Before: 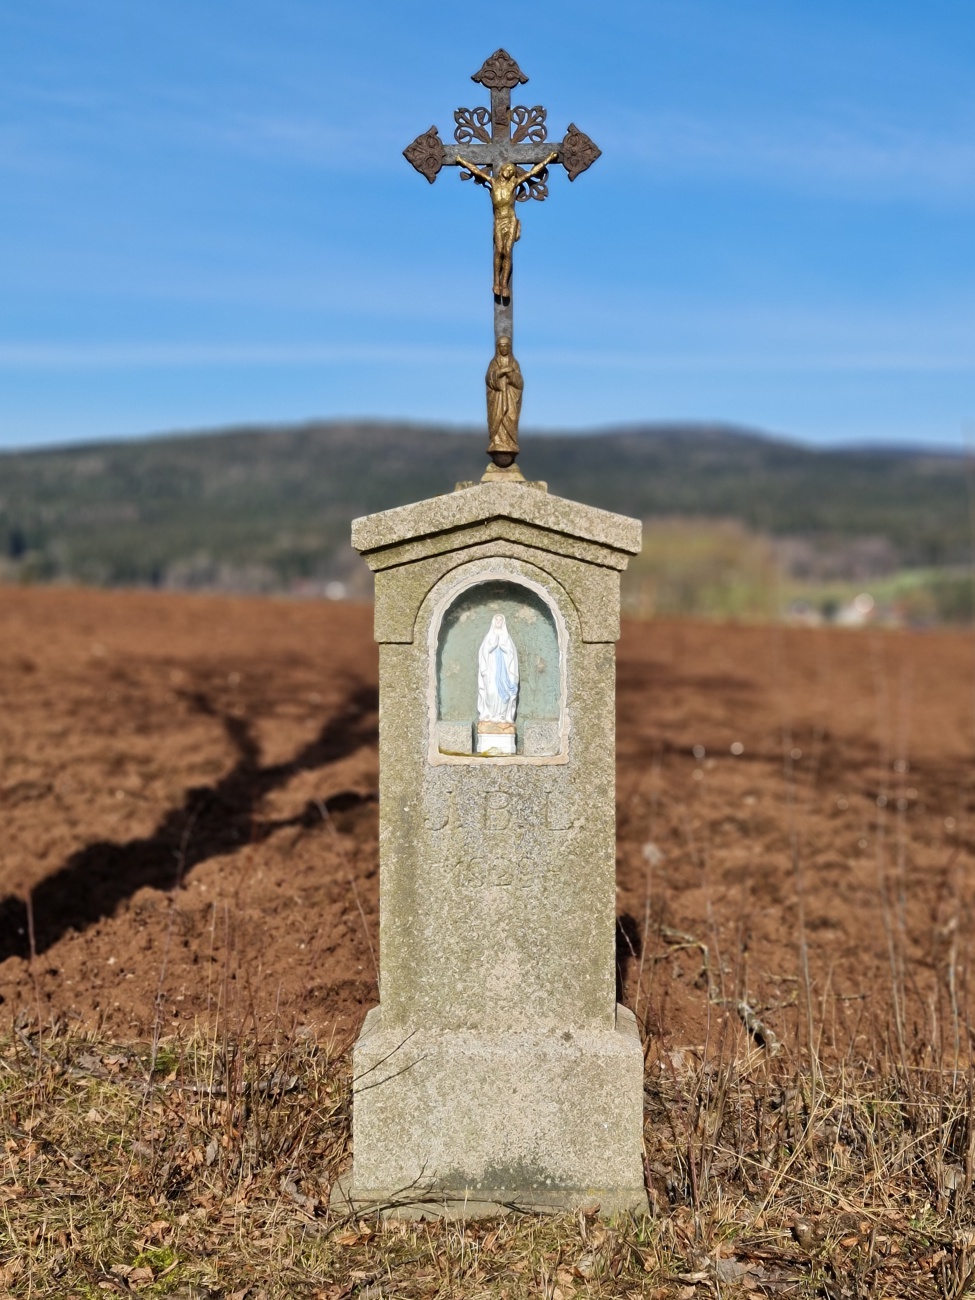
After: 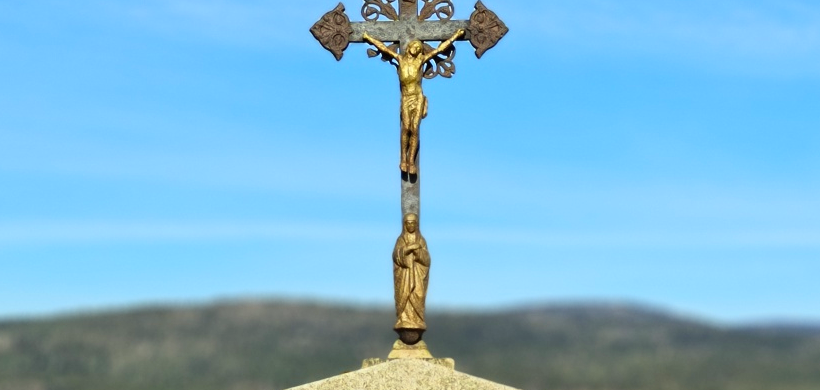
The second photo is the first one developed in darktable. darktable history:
crop and rotate: left 9.675%, top 9.521%, right 6.147%, bottom 60.456%
contrast brightness saturation: contrast 0.201, brightness 0.161, saturation 0.225
color correction: highlights a* -5.67, highlights b* 11.14
